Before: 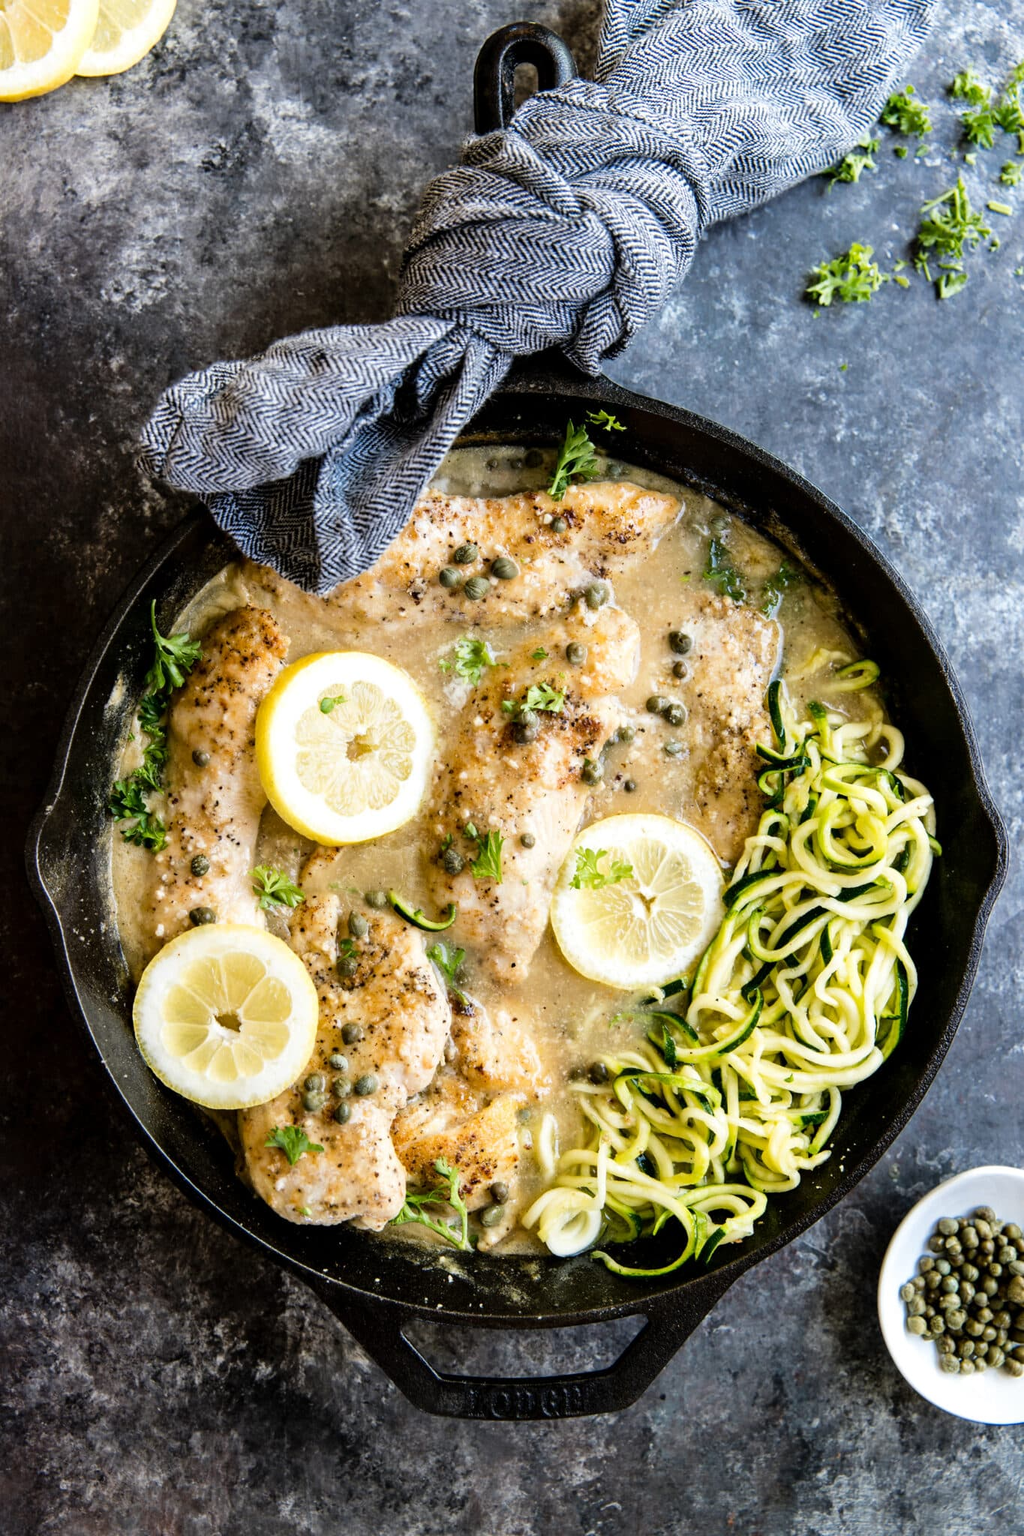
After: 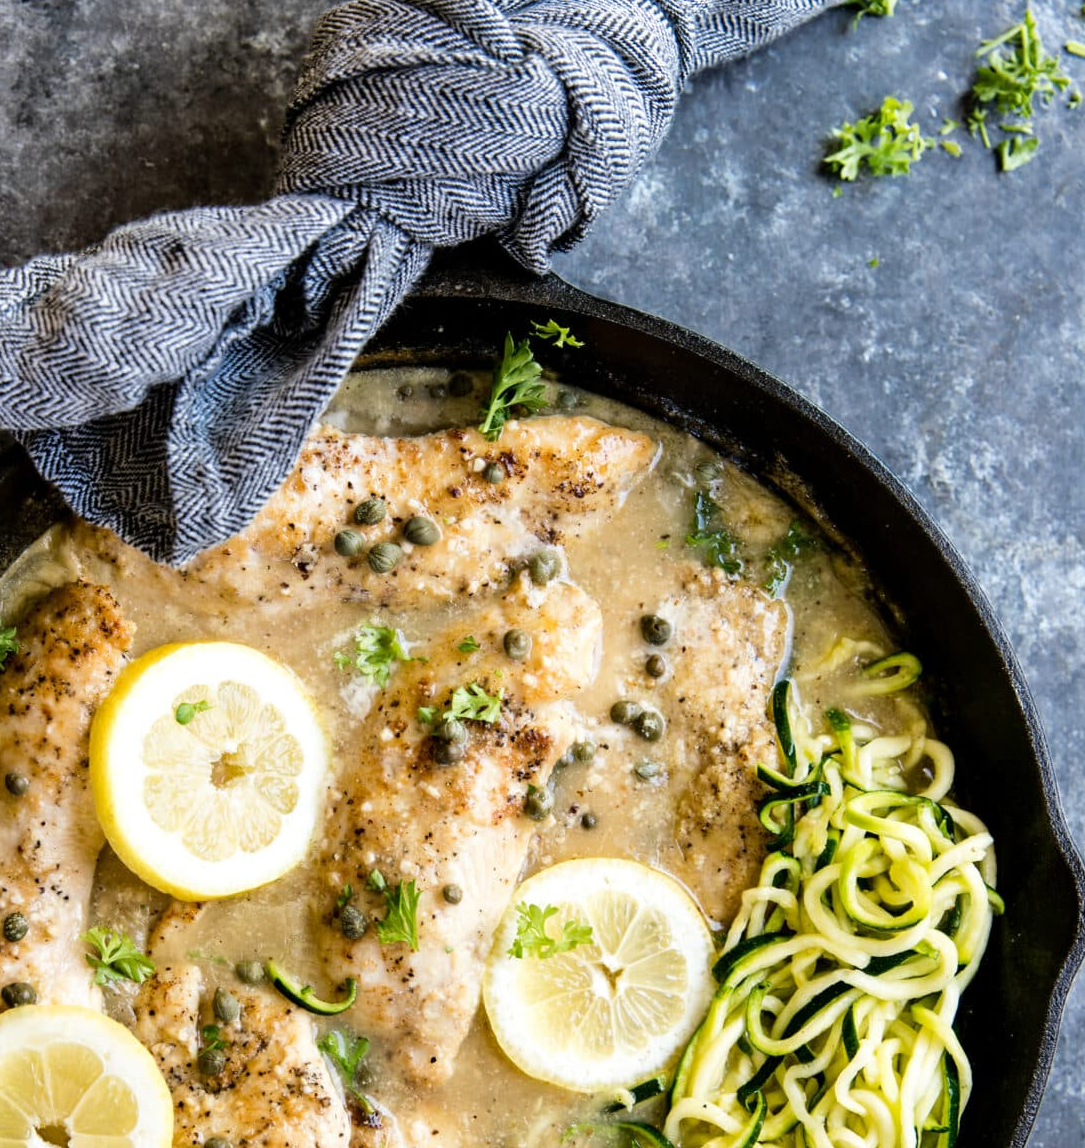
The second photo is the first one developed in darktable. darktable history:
crop: left 18.424%, top 11.097%, right 2.061%, bottom 32.826%
